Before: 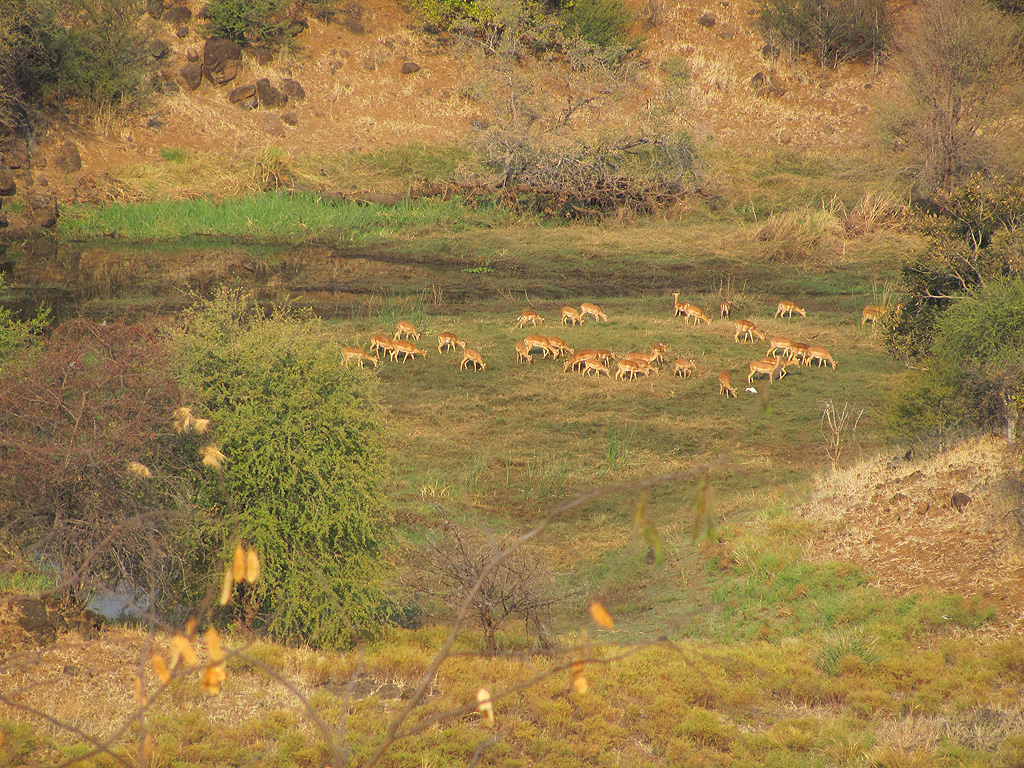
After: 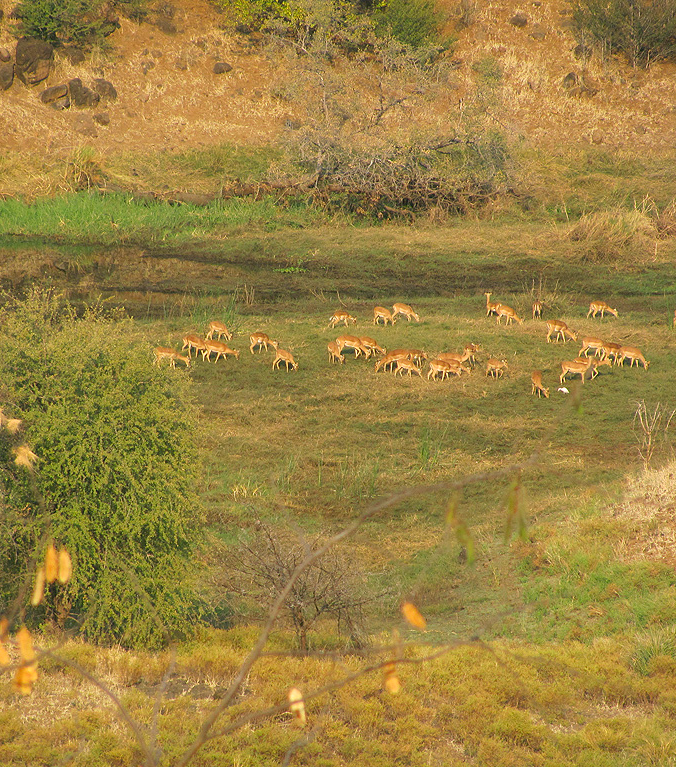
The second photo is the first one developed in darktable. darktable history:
crop and rotate: left 18.442%, right 15.508%
color correction: highlights a* 4.02, highlights b* 4.98, shadows a* -7.55, shadows b* 4.98
